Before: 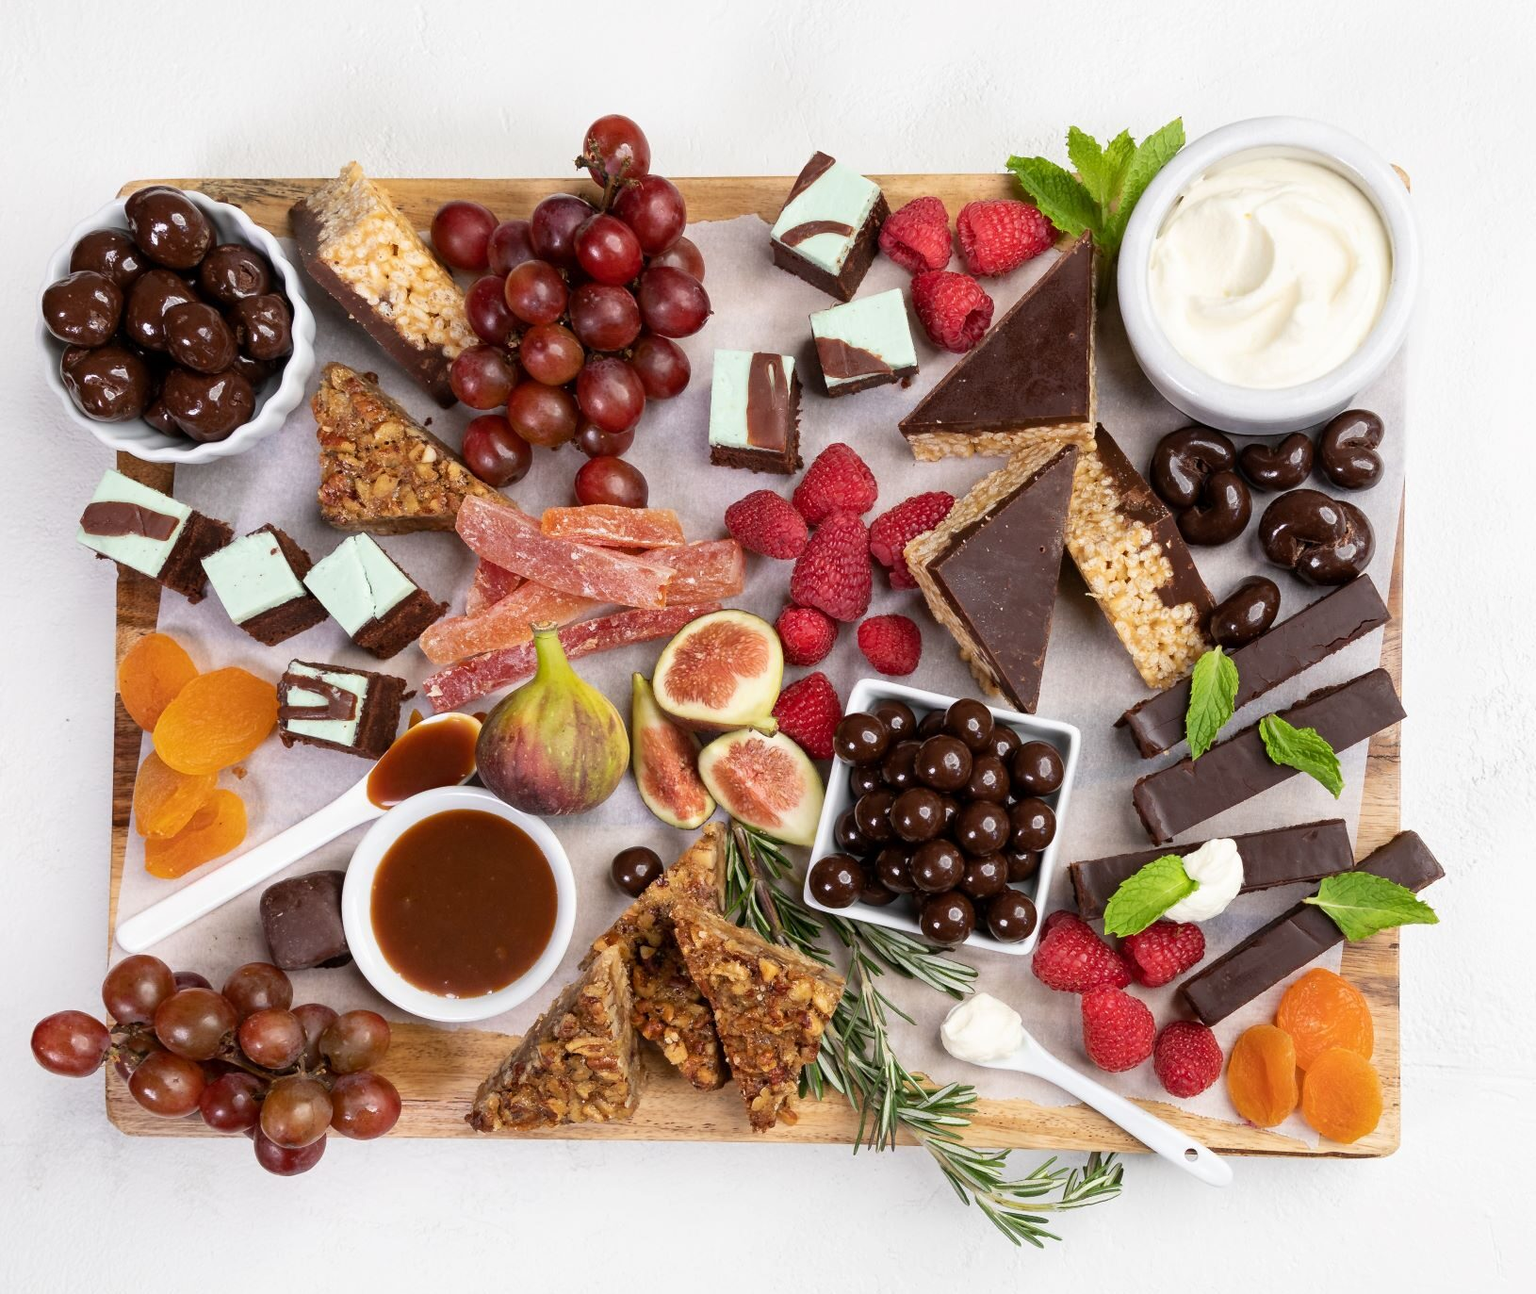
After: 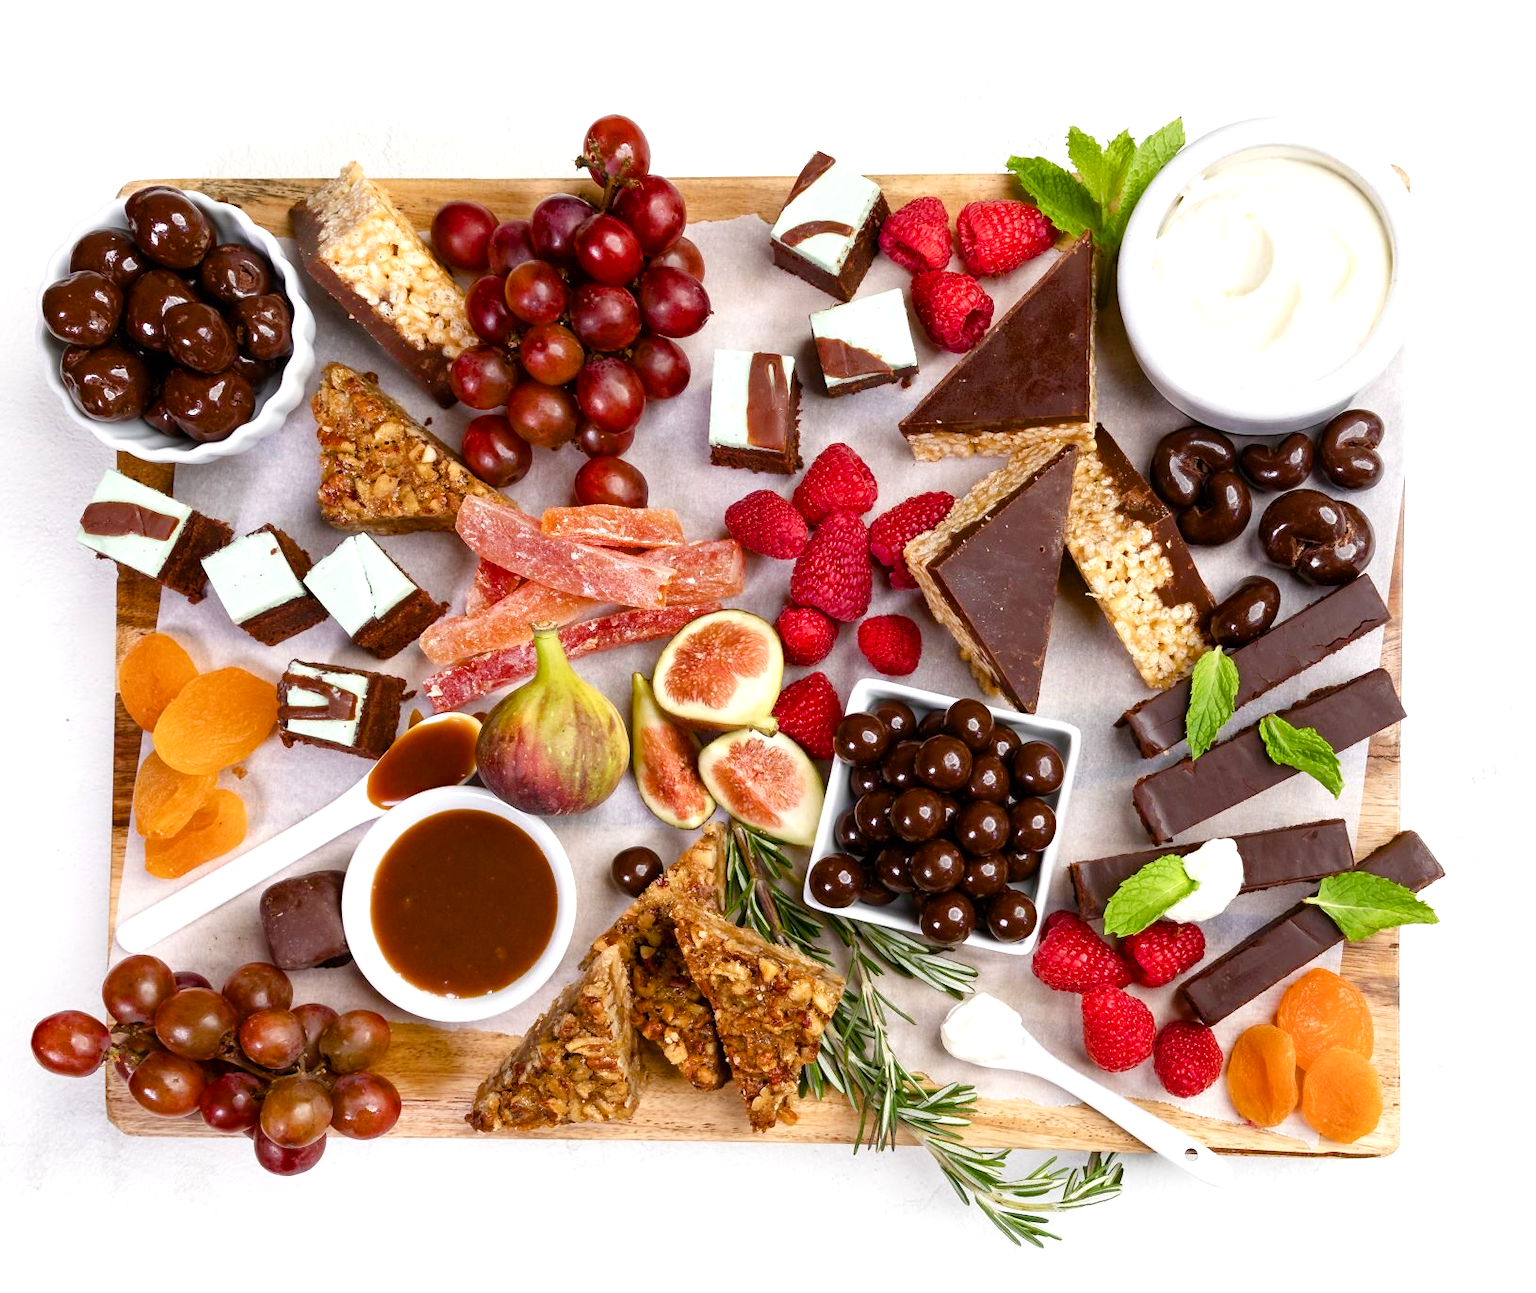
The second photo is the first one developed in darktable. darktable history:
color balance rgb: linear chroma grading › global chroma 14.393%, perceptual saturation grading › global saturation 20%, perceptual saturation grading › highlights -50.403%, perceptual saturation grading › shadows 30.626%, perceptual brilliance grading › global brilliance 9.437%, global vibrance 9.853%
